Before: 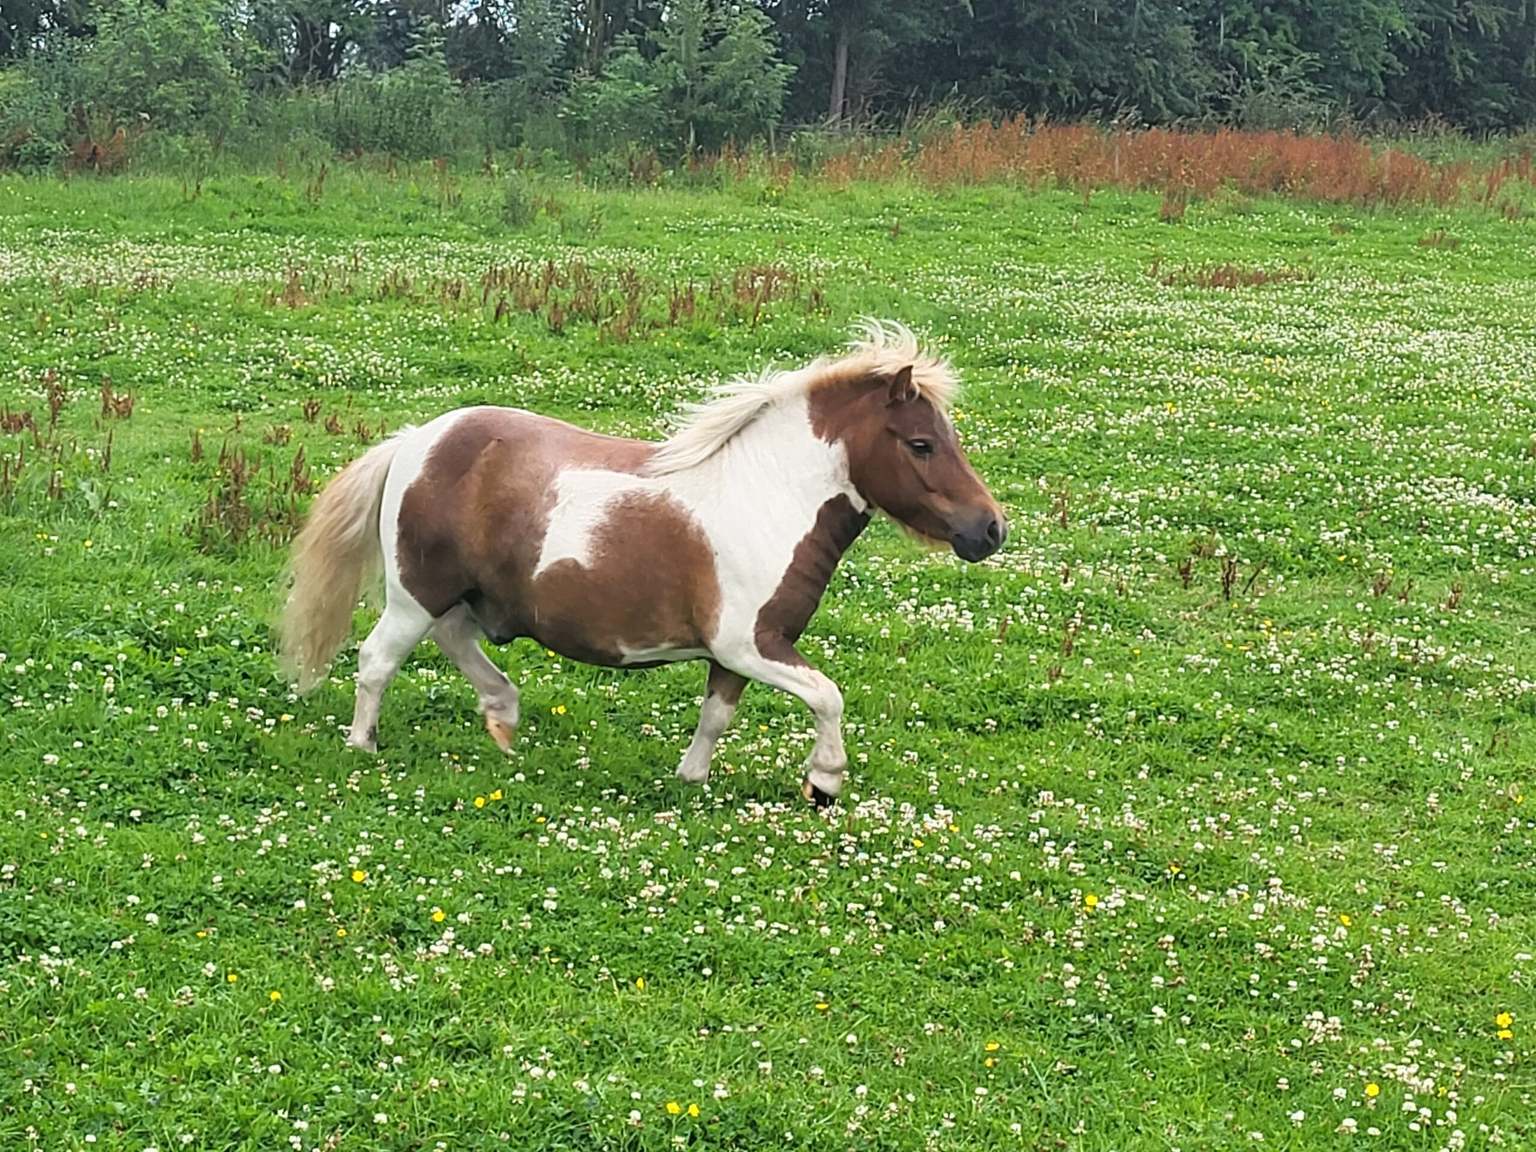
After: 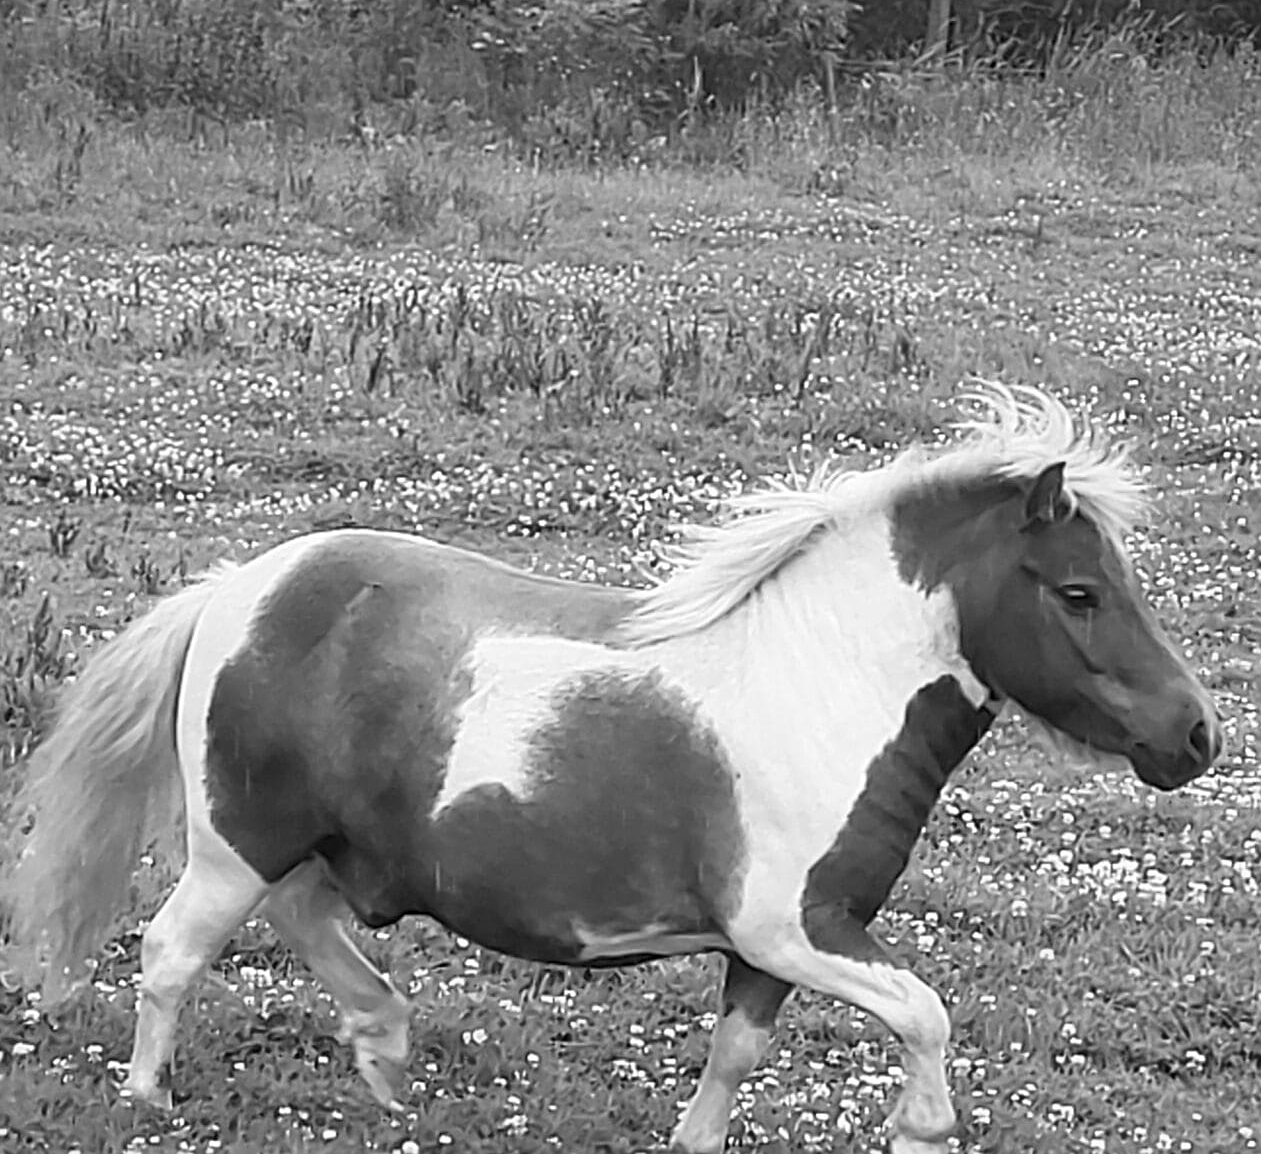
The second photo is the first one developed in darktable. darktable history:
white balance: red 1.004, blue 1.096
sharpen: on, module defaults
monochrome: a -4.13, b 5.16, size 1
crop: left 17.835%, top 7.675%, right 32.881%, bottom 32.213%
